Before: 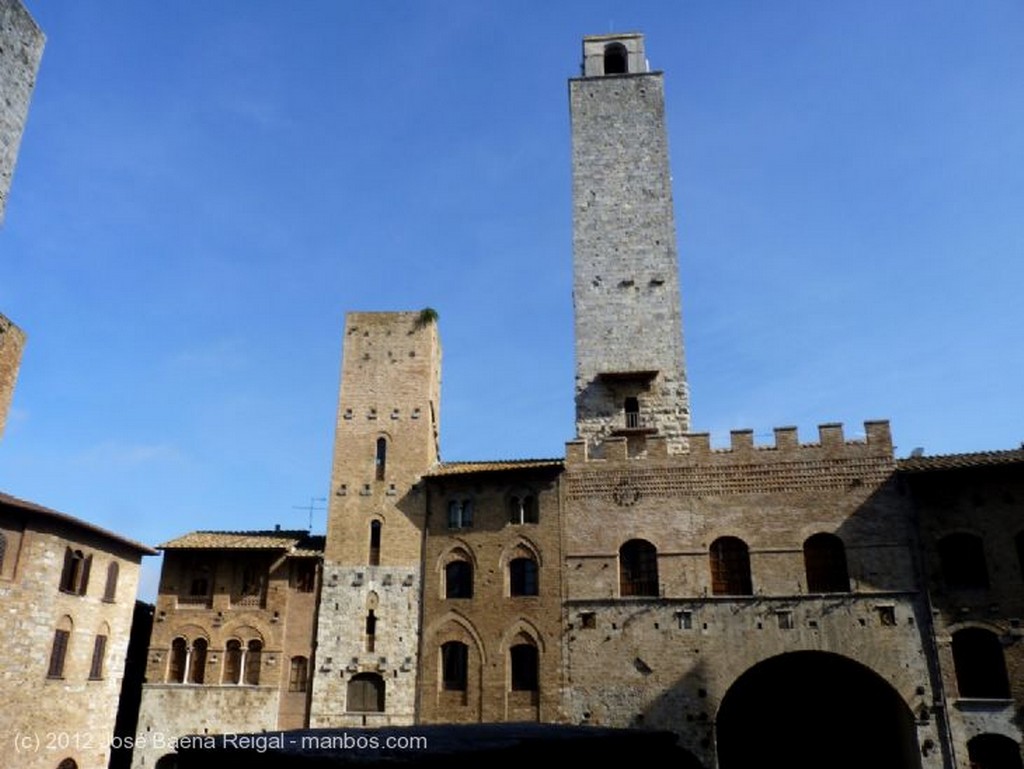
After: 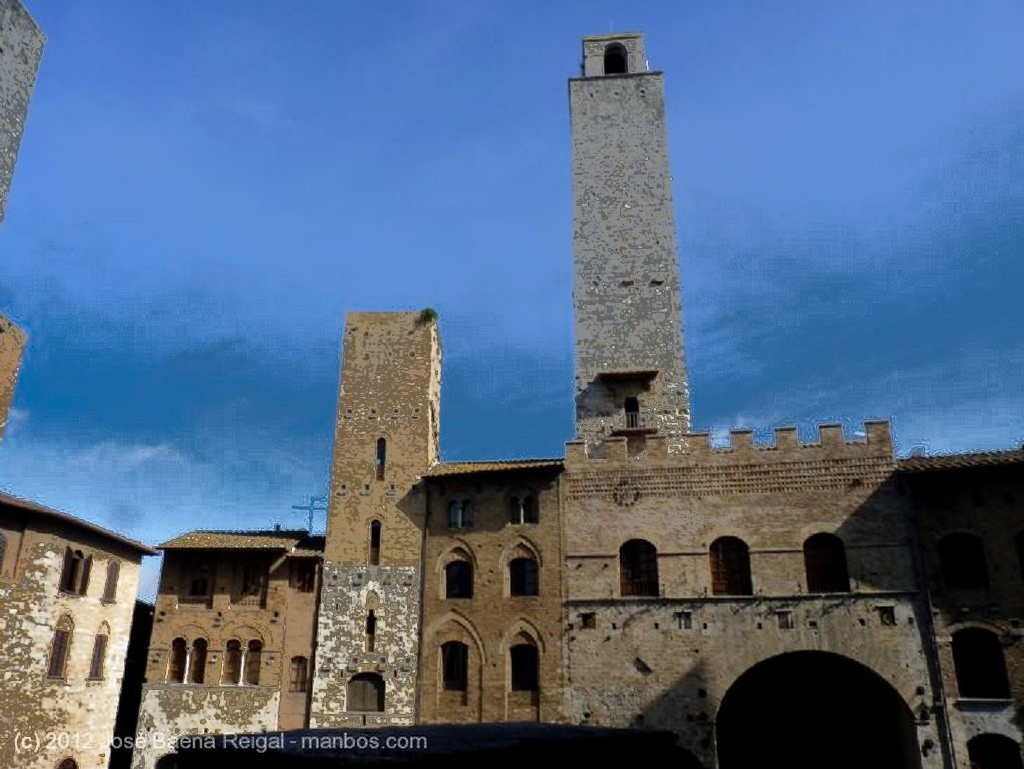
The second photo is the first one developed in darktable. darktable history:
tone equalizer: on, module defaults
fill light: exposure -0.73 EV, center 0.69, width 2.2
